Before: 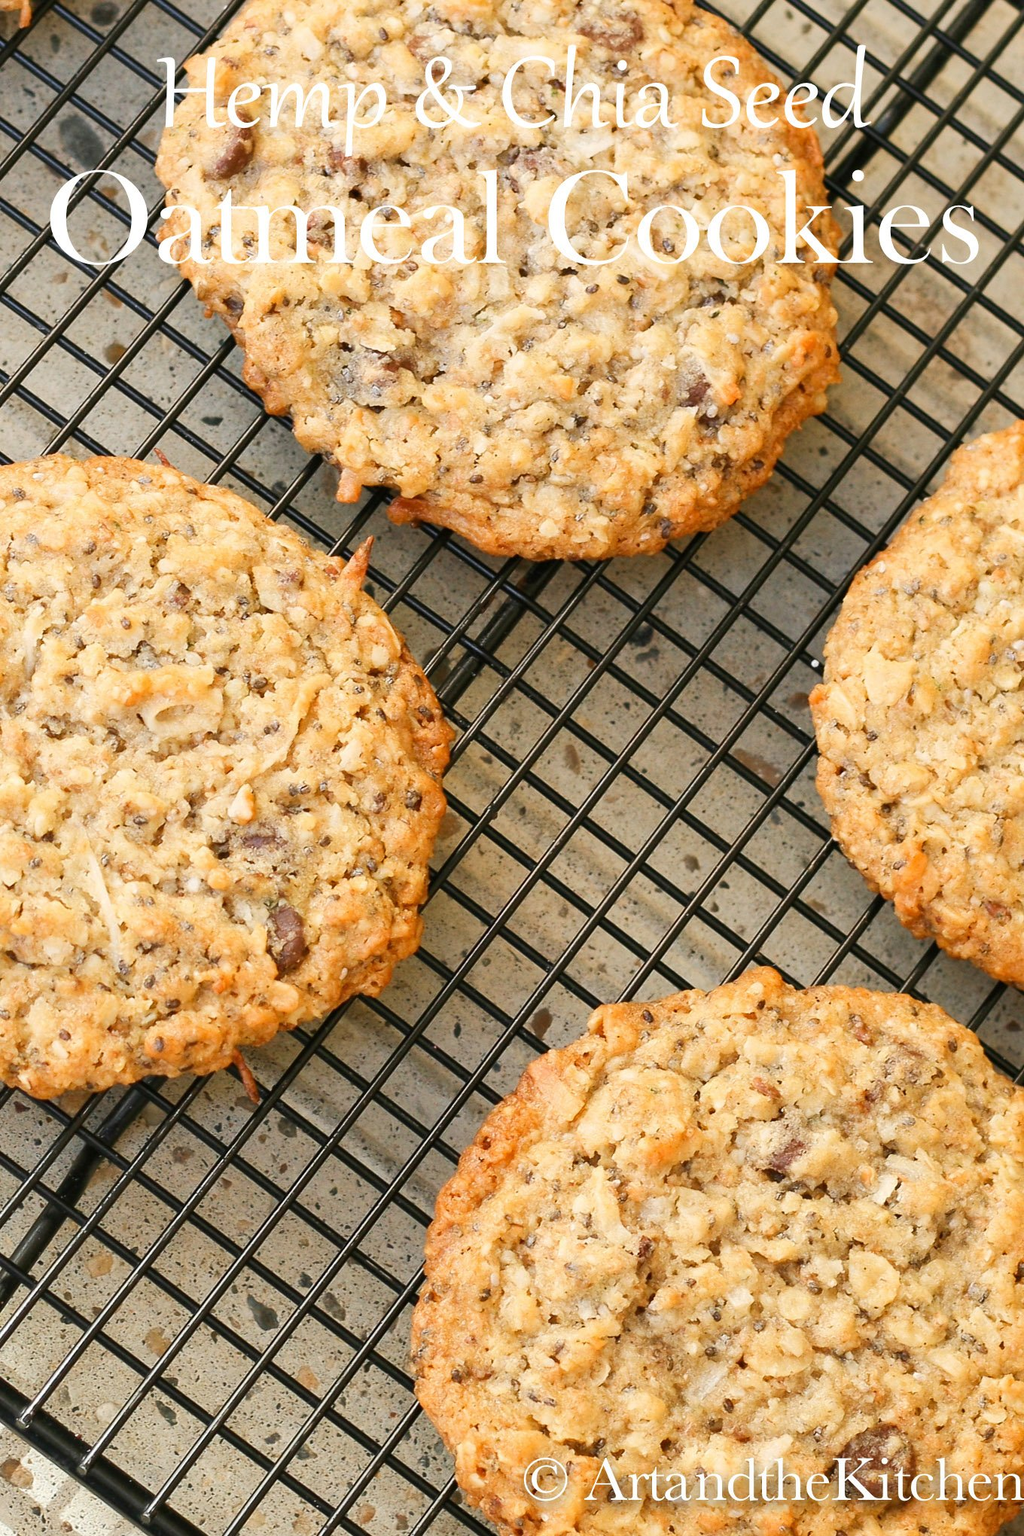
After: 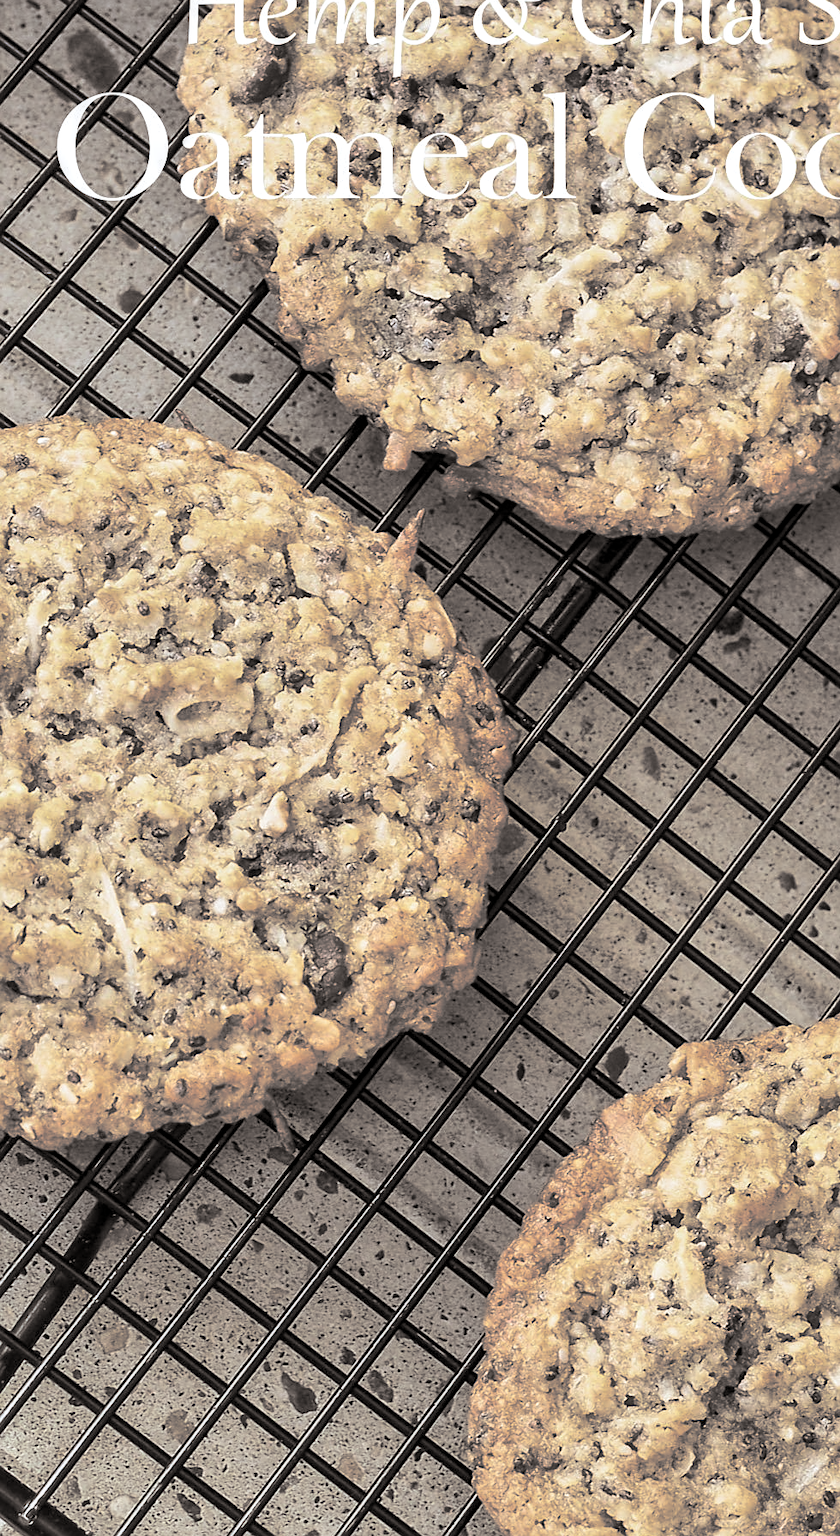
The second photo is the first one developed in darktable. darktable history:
sharpen: on, module defaults
contrast brightness saturation: saturation -0.04
split-toning: shadows › hue 26°, shadows › saturation 0.09, highlights › hue 40°, highlights › saturation 0.18, balance -63, compress 0%
local contrast: on, module defaults
crop: top 5.803%, right 27.864%, bottom 5.804%
white balance: red 0.967, blue 1.049
shadows and highlights: low approximation 0.01, soften with gaussian
